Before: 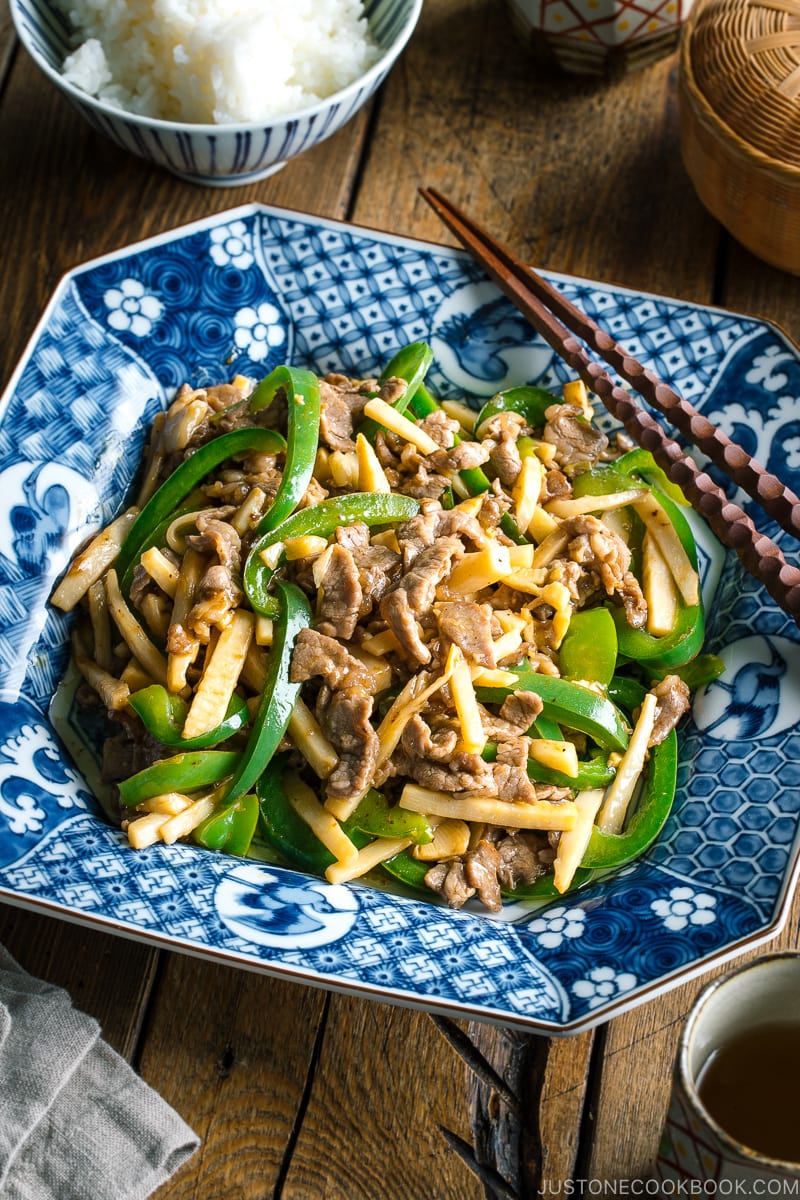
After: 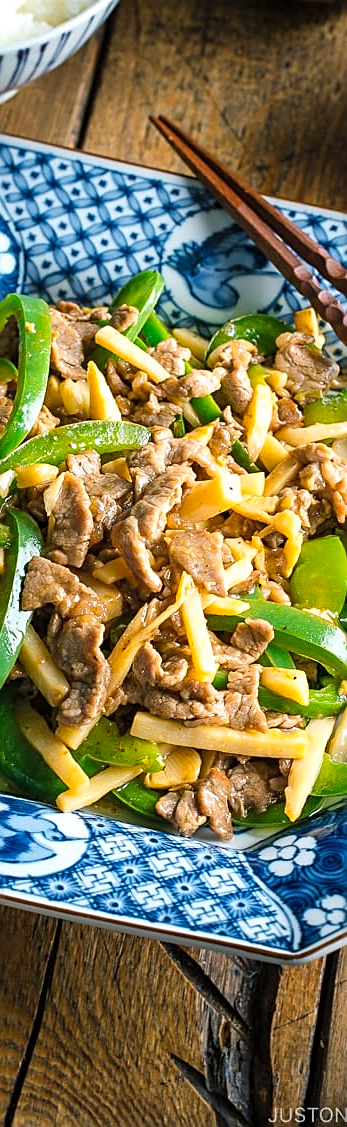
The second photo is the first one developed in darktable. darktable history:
crop: left 33.652%, top 6.069%, right 22.886%
sharpen: on, module defaults
contrast brightness saturation: contrast 0.031, brightness 0.066, saturation 0.128
